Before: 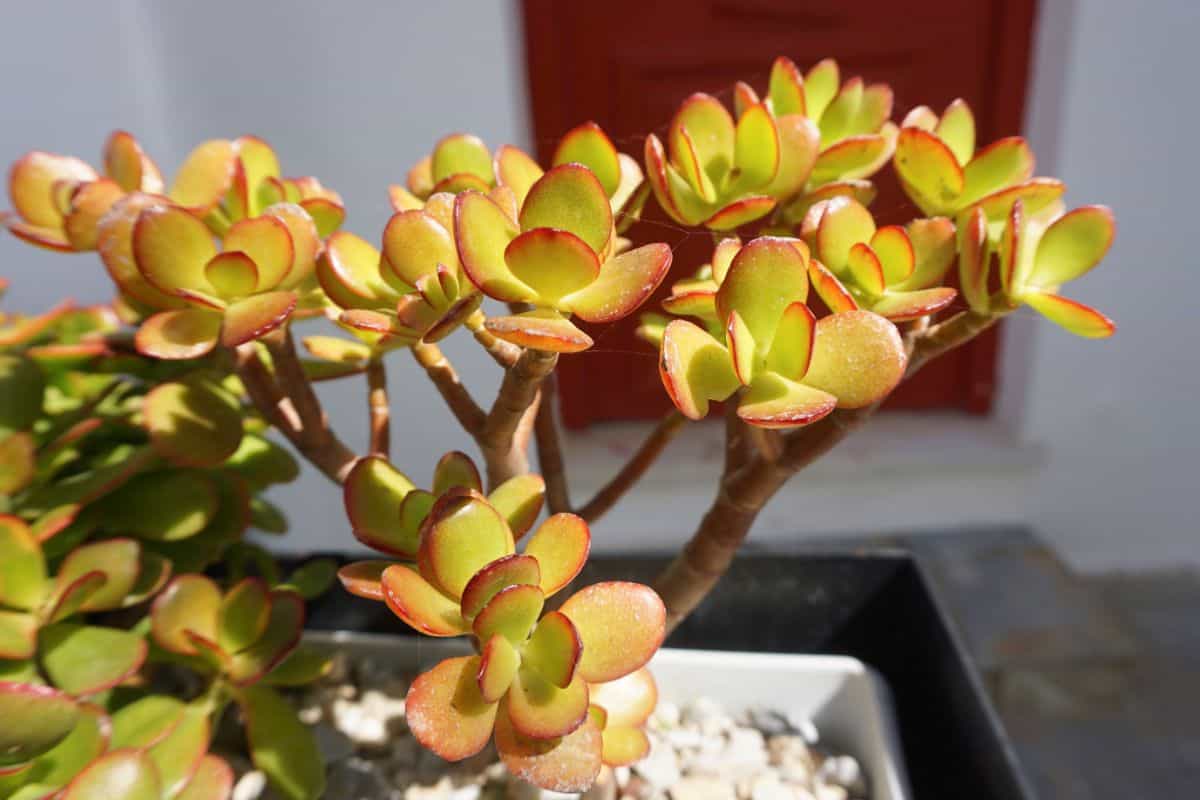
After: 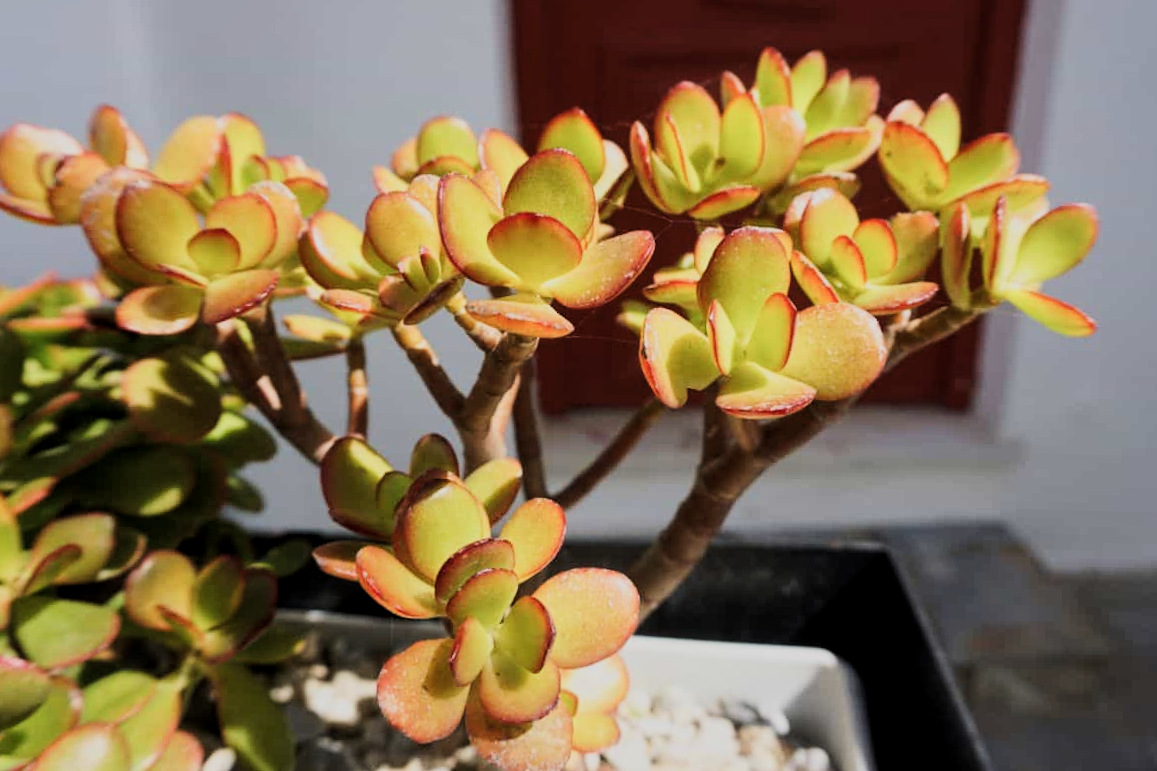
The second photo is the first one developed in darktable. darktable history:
local contrast: highlights 104%, shadows 101%, detail 119%, midtone range 0.2
filmic rgb: black relative exposure -7.49 EV, white relative exposure 4.99 EV, threshold -0.313 EV, transition 3.19 EV, structure ↔ texture 99.97%, hardness 3.3, contrast 1.299, preserve chrominance RGB euclidean norm, color science v5 (2021), contrast in shadows safe, contrast in highlights safe, enable highlight reconstruction true
crop and rotate: angle -1.42°
